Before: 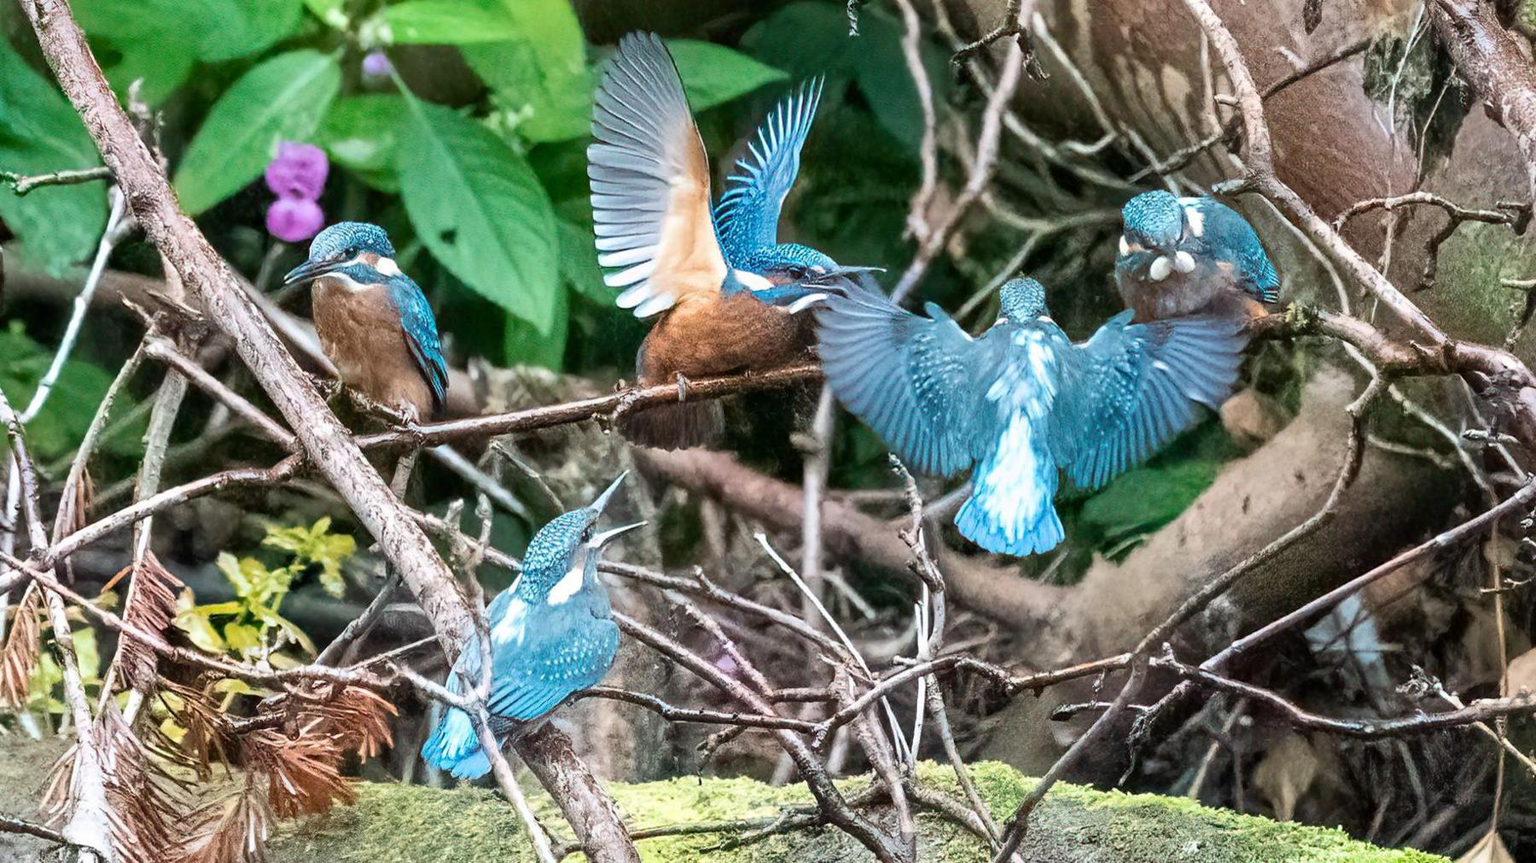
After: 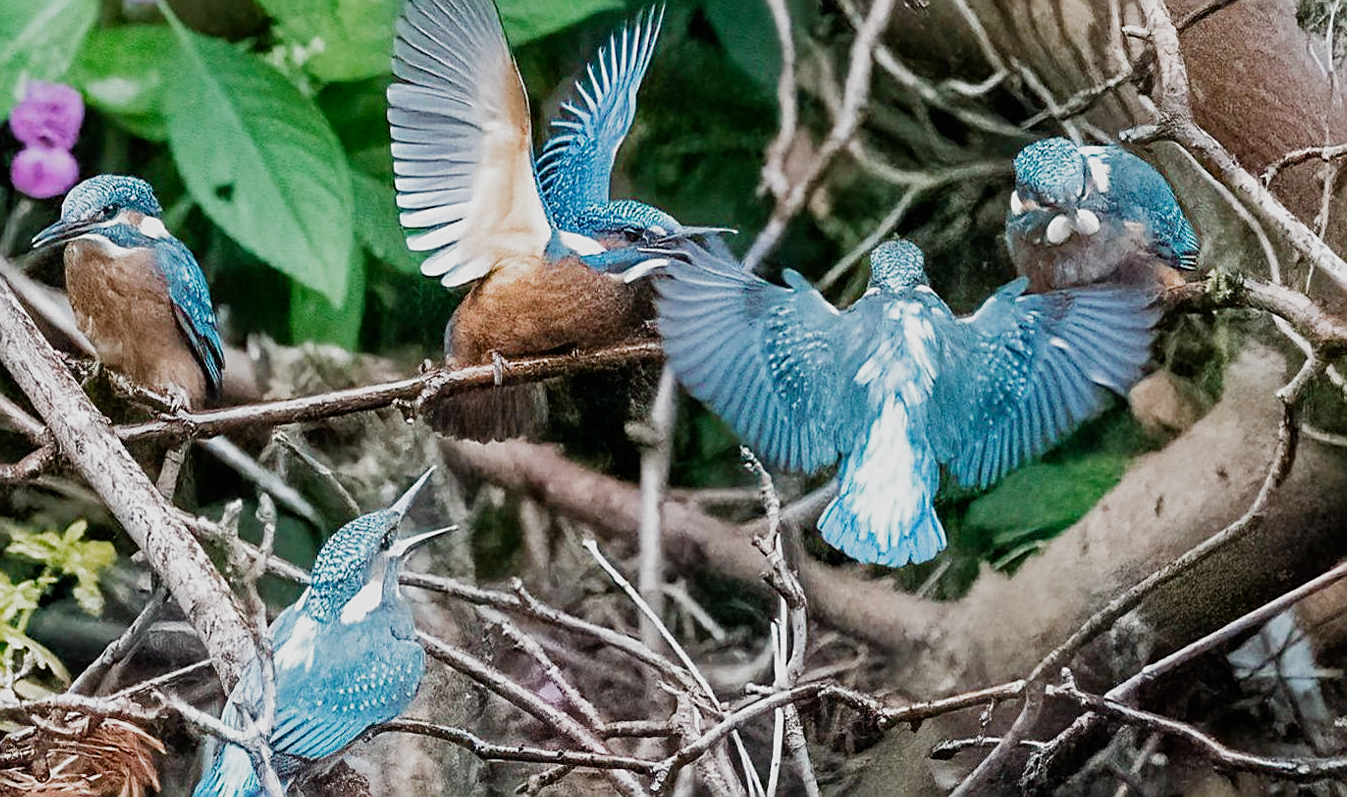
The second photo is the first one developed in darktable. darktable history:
sharpen: on, module defaults
filmic rgb: black relative exposure -9.39 EV, white relative exposure 3.02 EV, hardness 6.12, add noise in highlights 0.002, preserve chrominance no, color science v3 (2019), use custom middle-gray values true, contrast in highlights soft
crop: left 16.756%, top 8.467%, right 8.371%, bottom 12.608%
